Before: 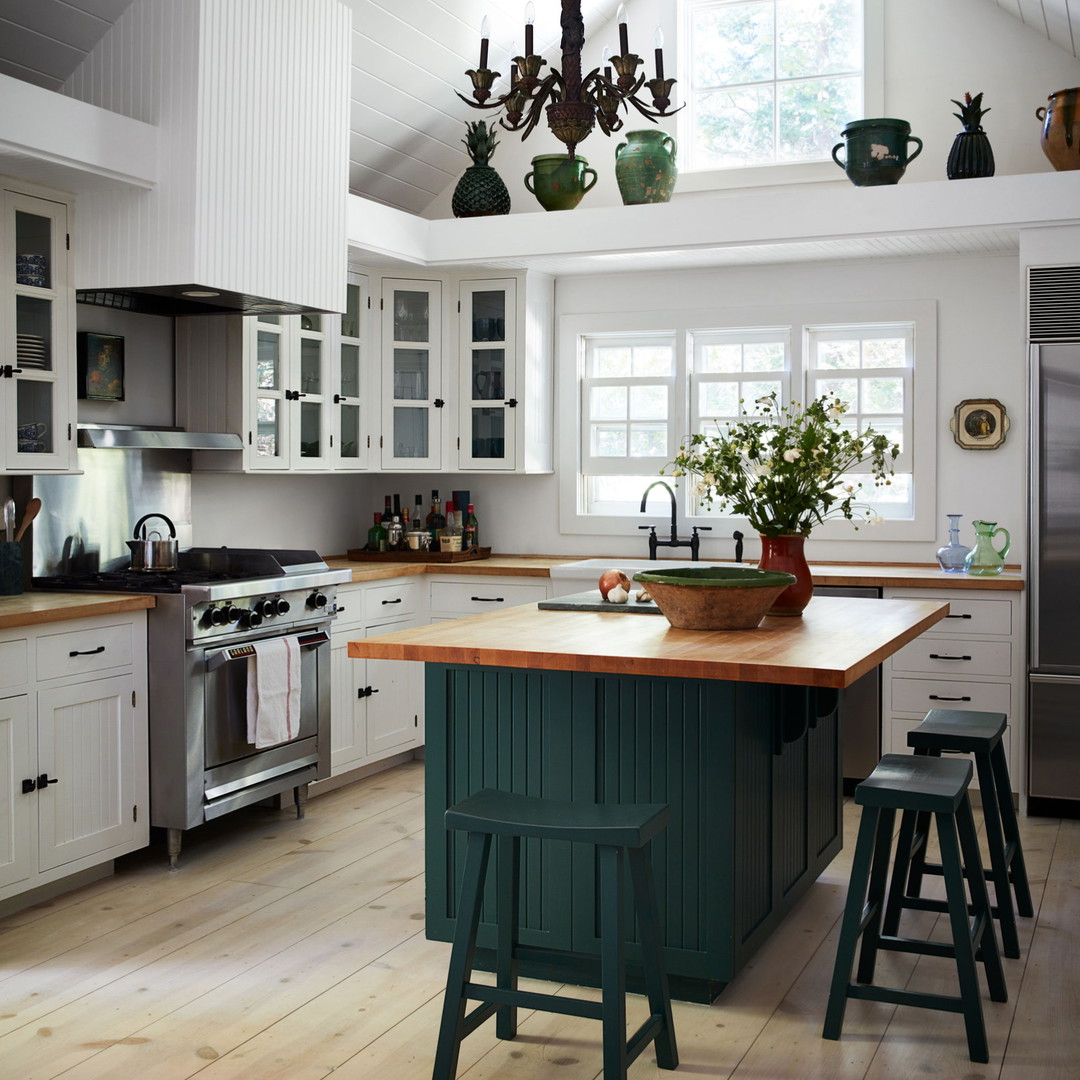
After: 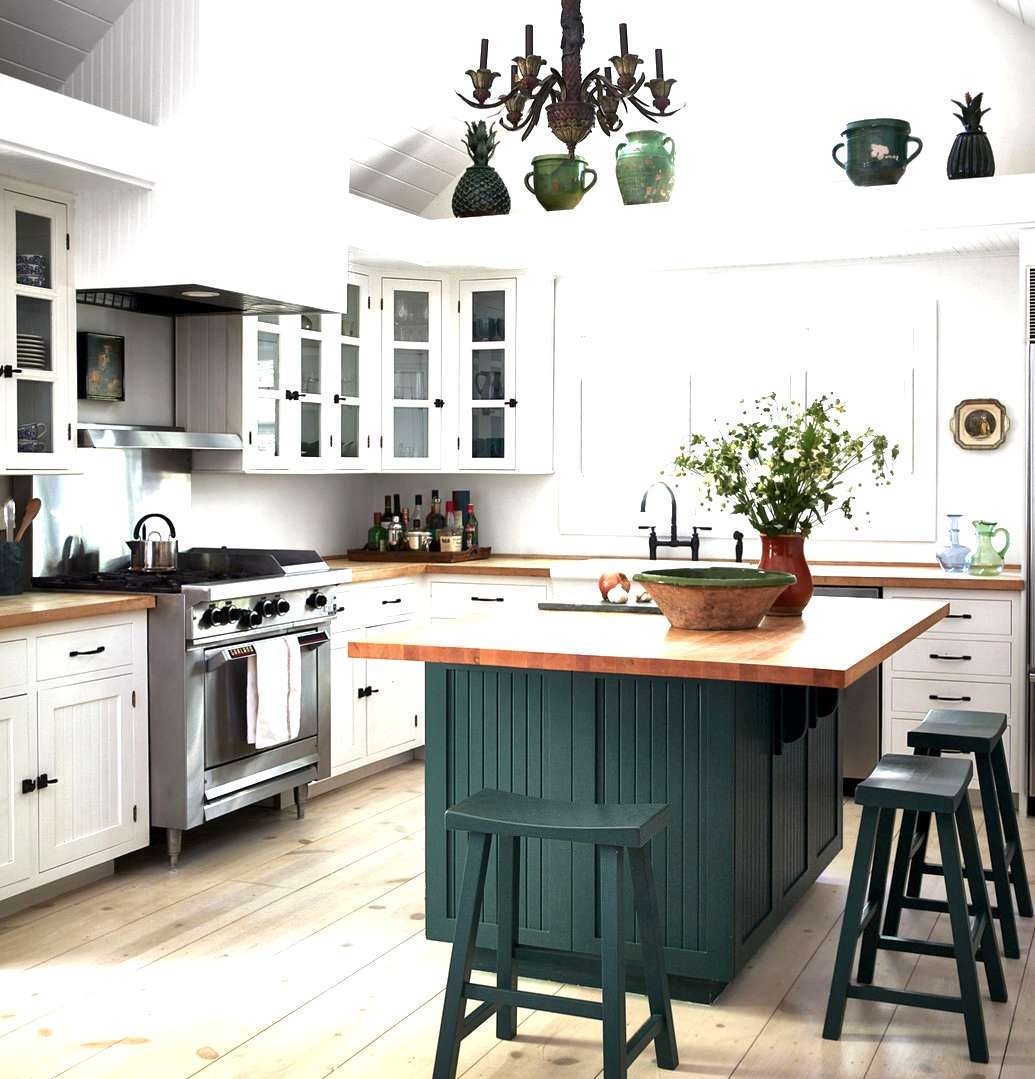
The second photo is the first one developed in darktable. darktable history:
exposure: black level correction 0, exposure 1.276 EV, compensate highlight preservation false
color balance rgb: perceptual saturation grading › global saturation -12.437%
crop: right 4.107%, bottom 0.039%
local contrast: mode bilateral grid, contrast 20, coarseness 50, detail 150%, midtone range 0.2
